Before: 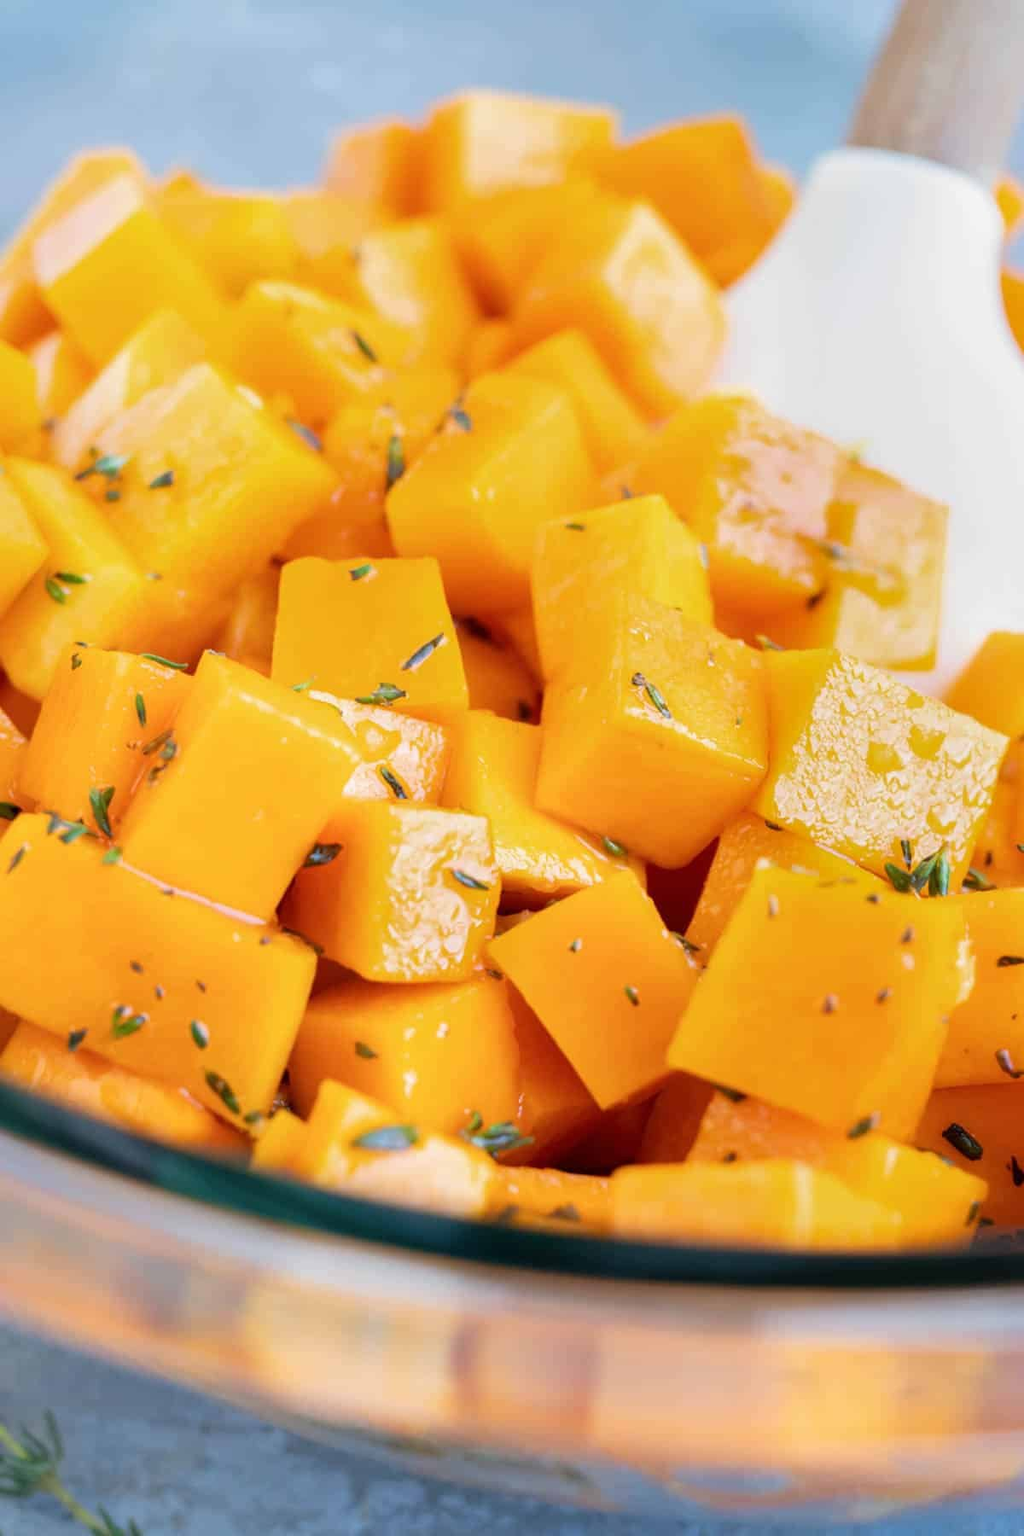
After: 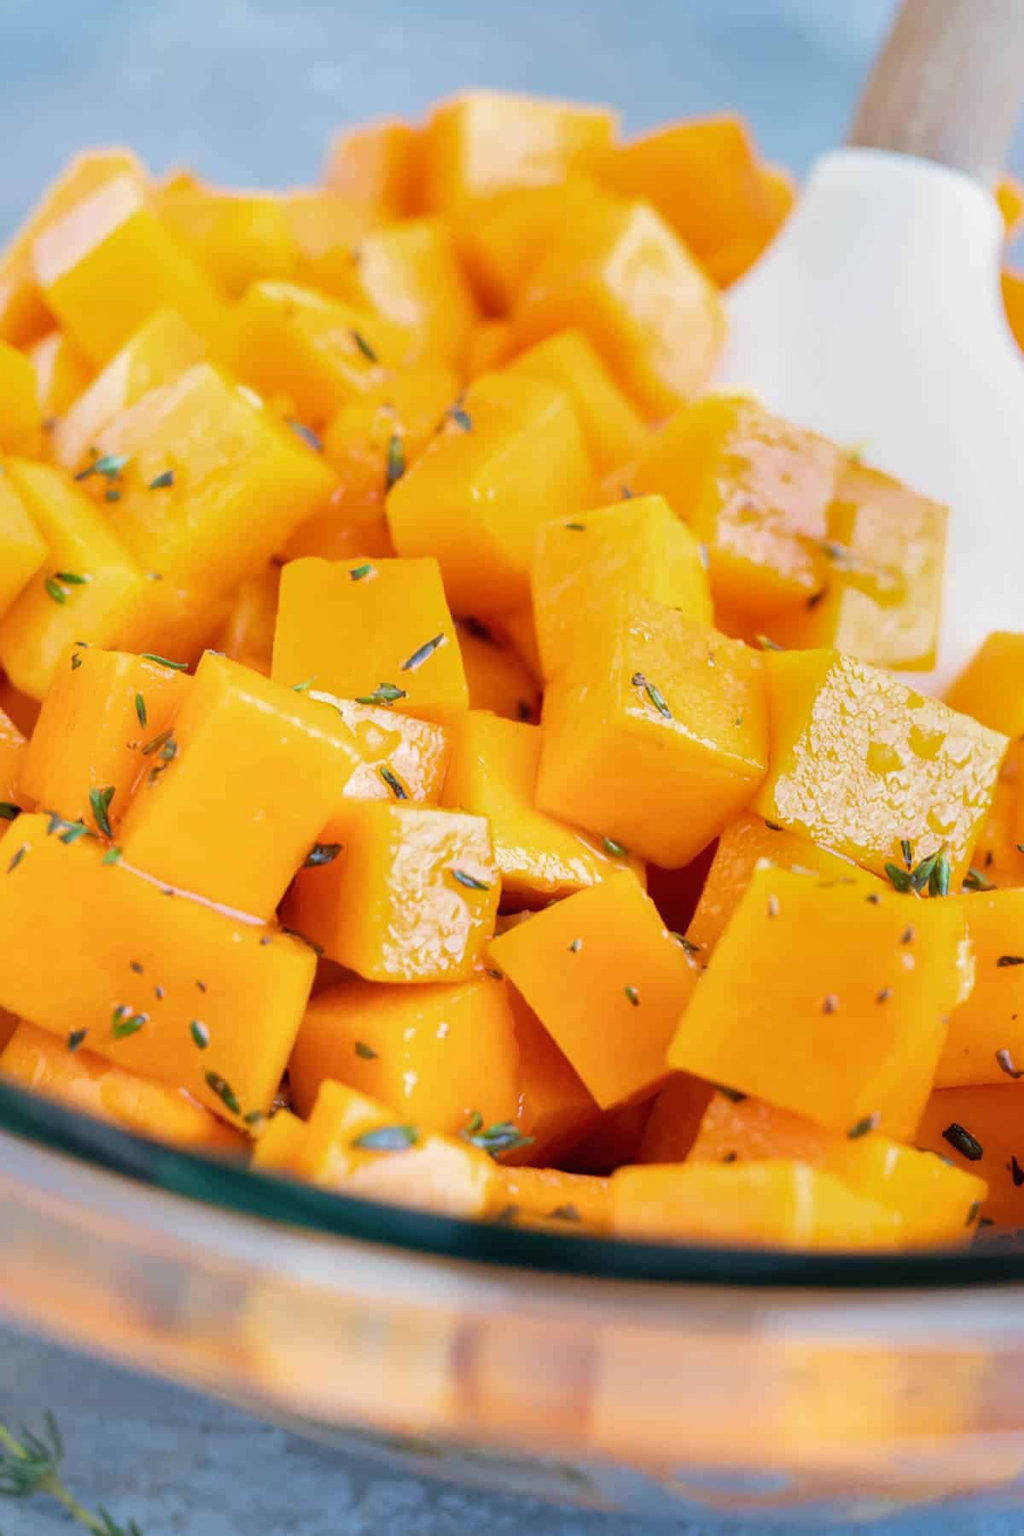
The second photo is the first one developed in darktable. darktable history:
shadows and highlights: shadows 24.87, highlights -25.44
